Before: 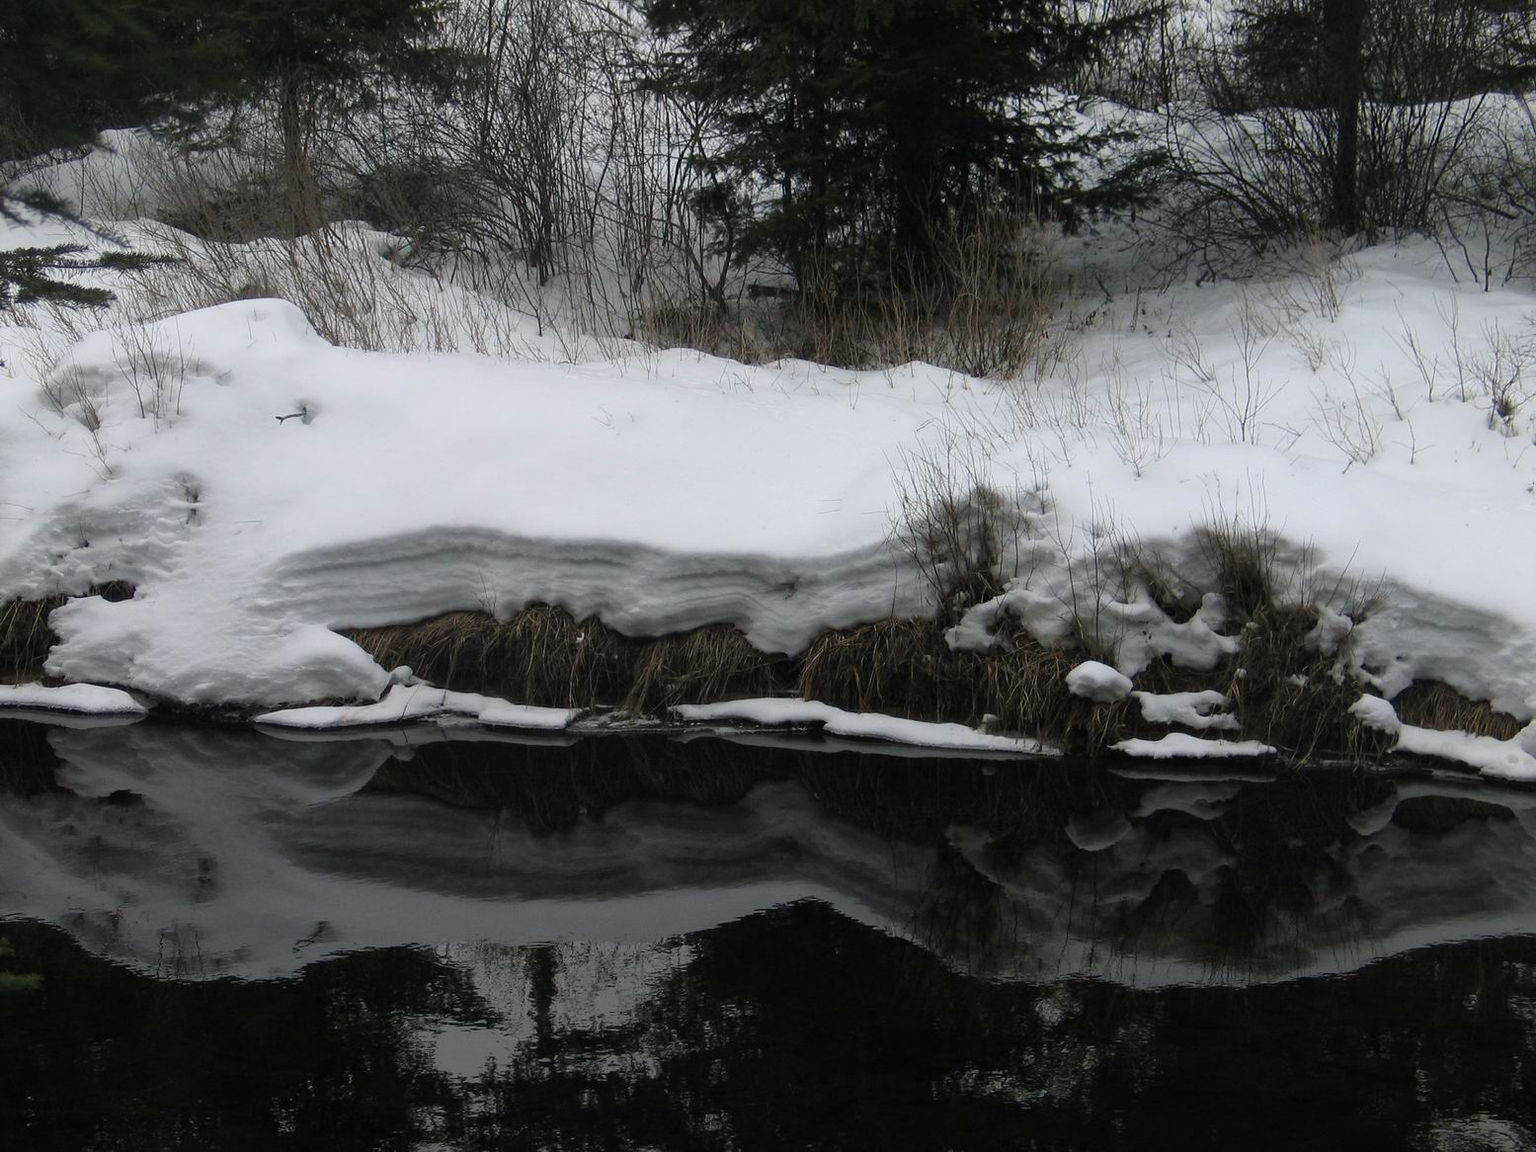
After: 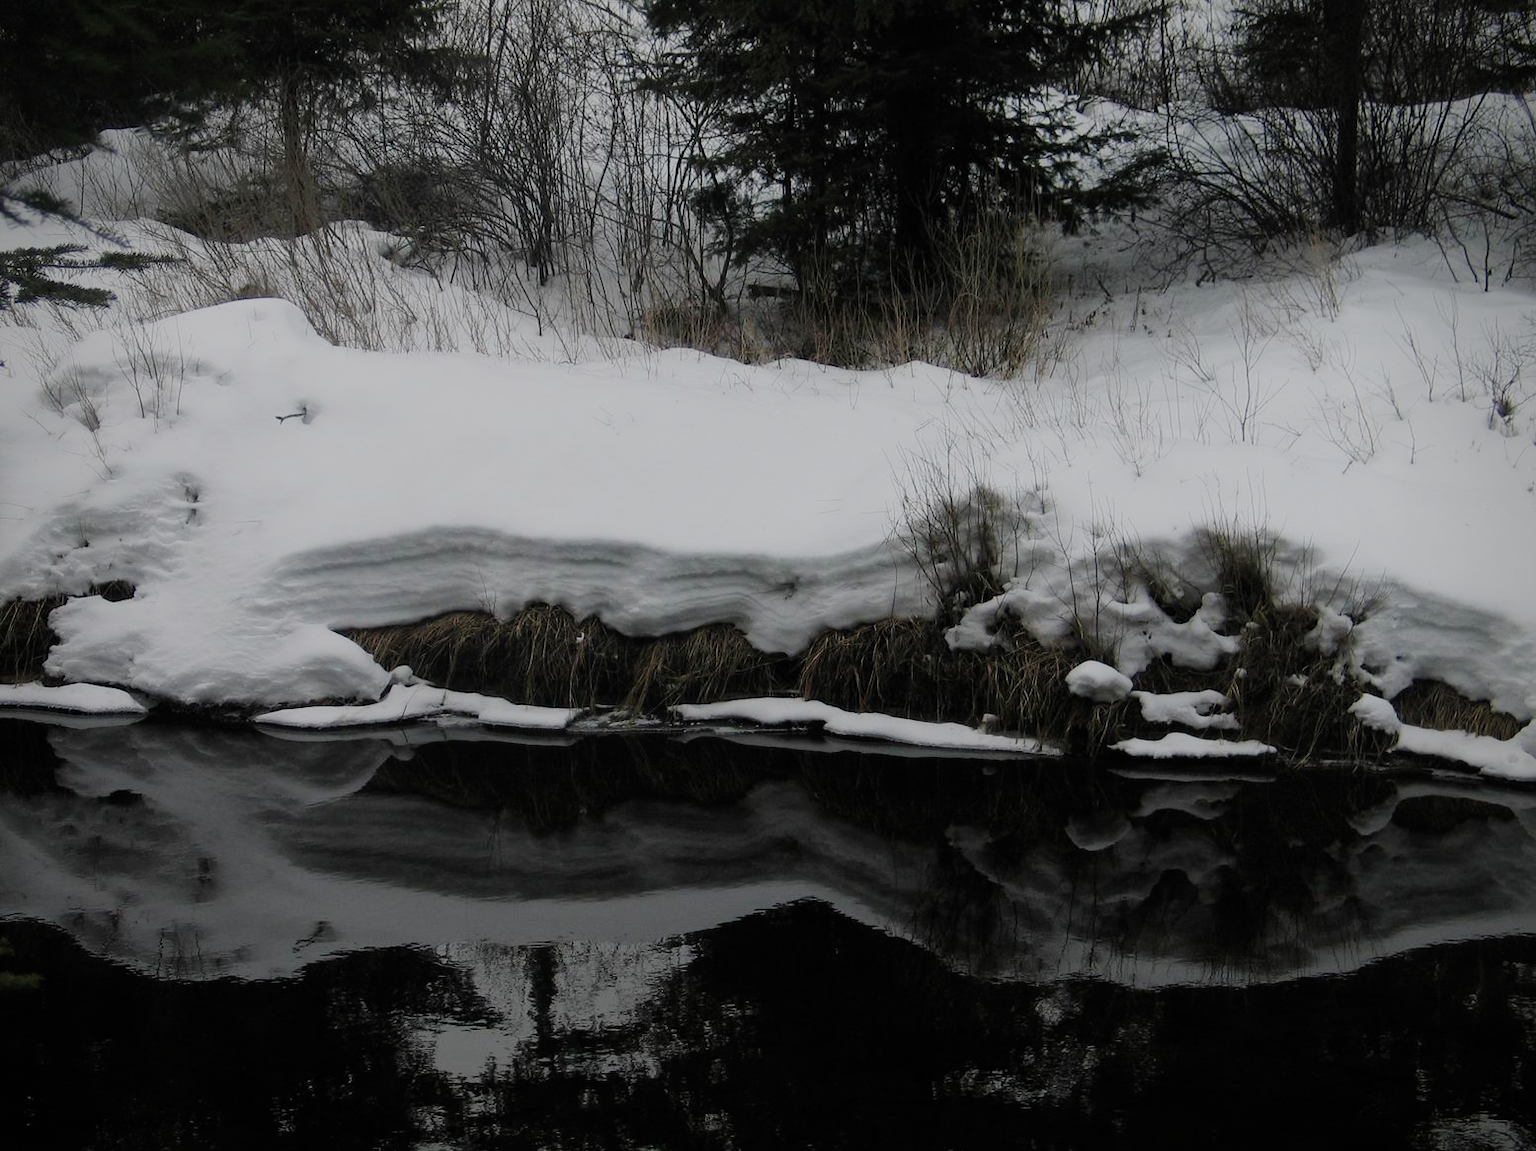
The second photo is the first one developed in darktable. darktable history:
exposure: compensate exposure bias true, compensate highlight preservation false
vignetting: saturation 0.031
filmic rgb: black relative exposure -7.65 EV, white relative exposure 4.56 EV, hardness 3.61, preserve chrominance no, color science v5 (2021), iterations of high-quality reconstruction 0, contrast in shadows safe, contrast in highlights safe
